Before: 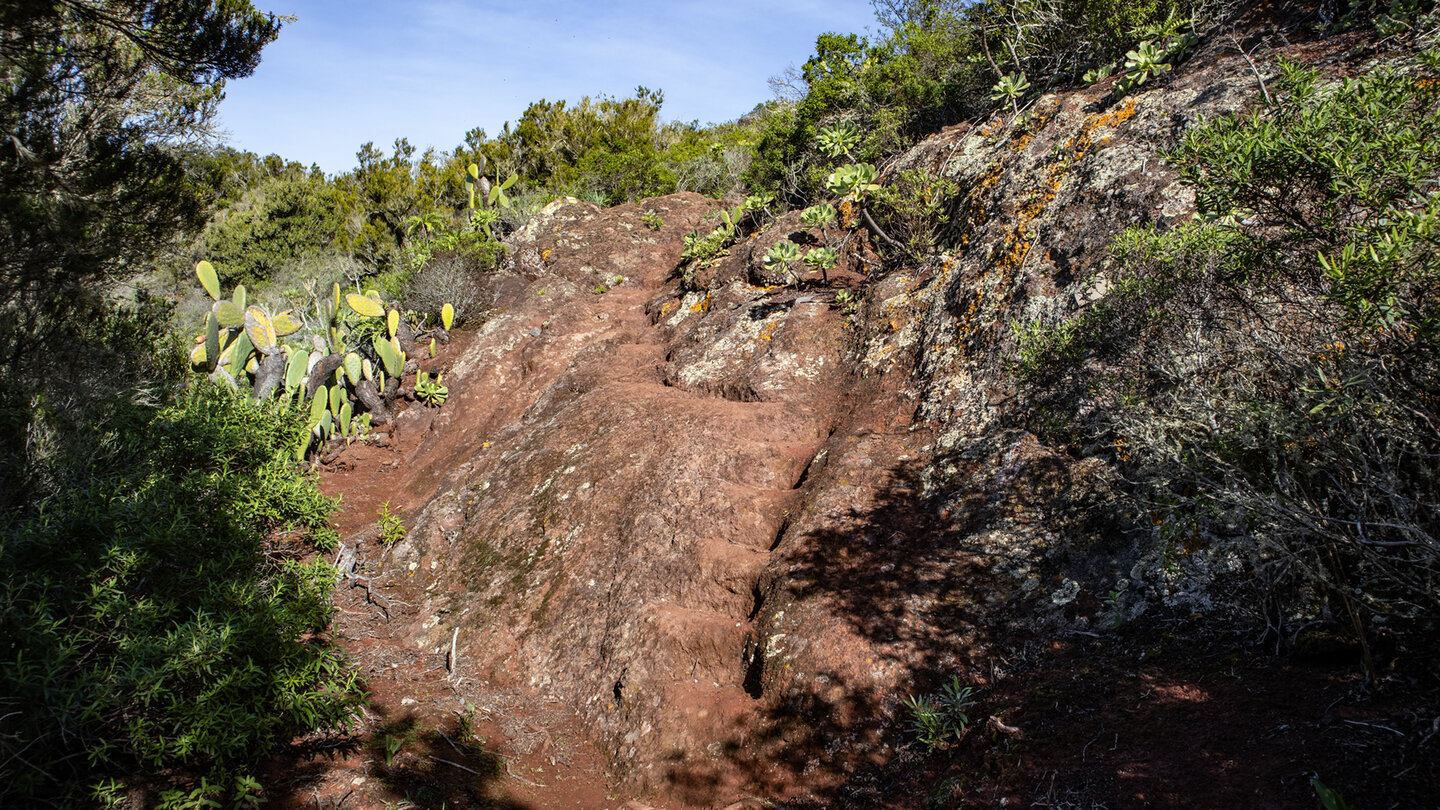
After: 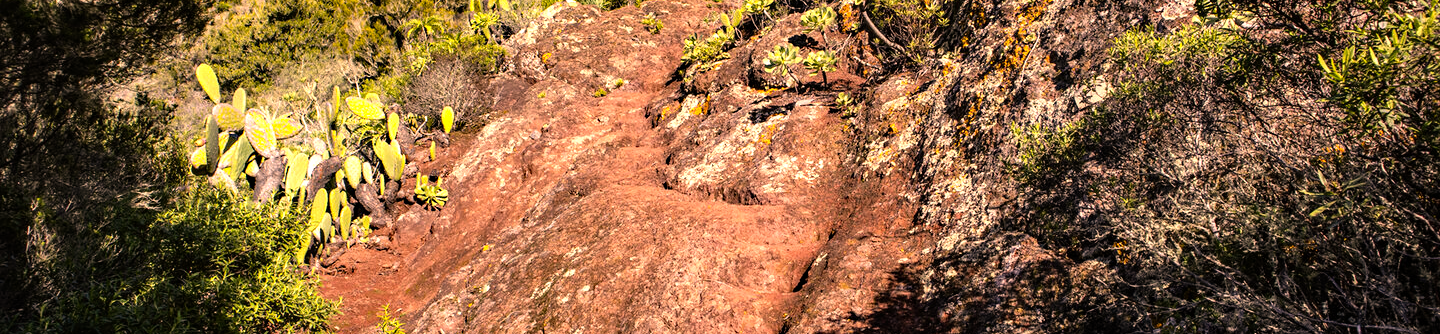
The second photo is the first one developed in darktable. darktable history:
crop and rotate: top 24.362%, bottom 34.286%
tone equalizer: -8 EV -0.743 EV, -7 EV -0.735 EV, -6 EV -0.571 EV, -5 EV -0.41 EV, -3 EV 0.395 EV, -2 EV 0.6 EV, -1 EV 0.695 EV, +0 EV 0.741 EV
color correction: highlights a* 22.44, highlights b* 22.4
haze removal: strength 0.289, distance 0.253, compatibility mode true, adaptive false
